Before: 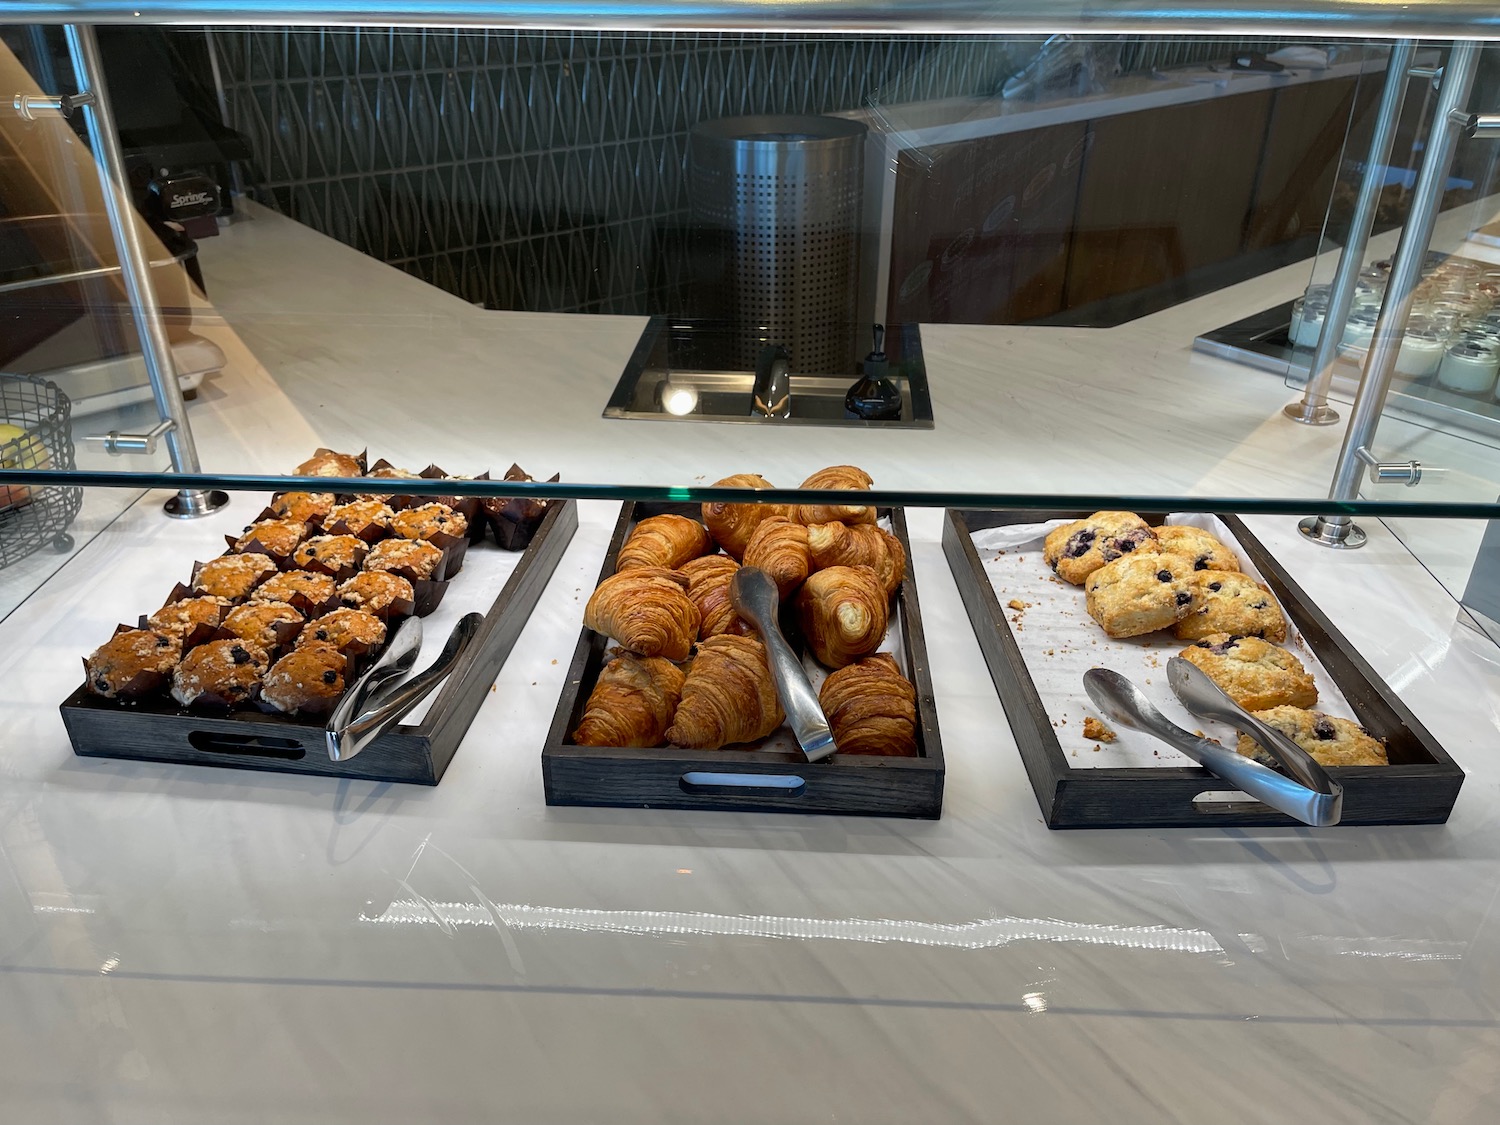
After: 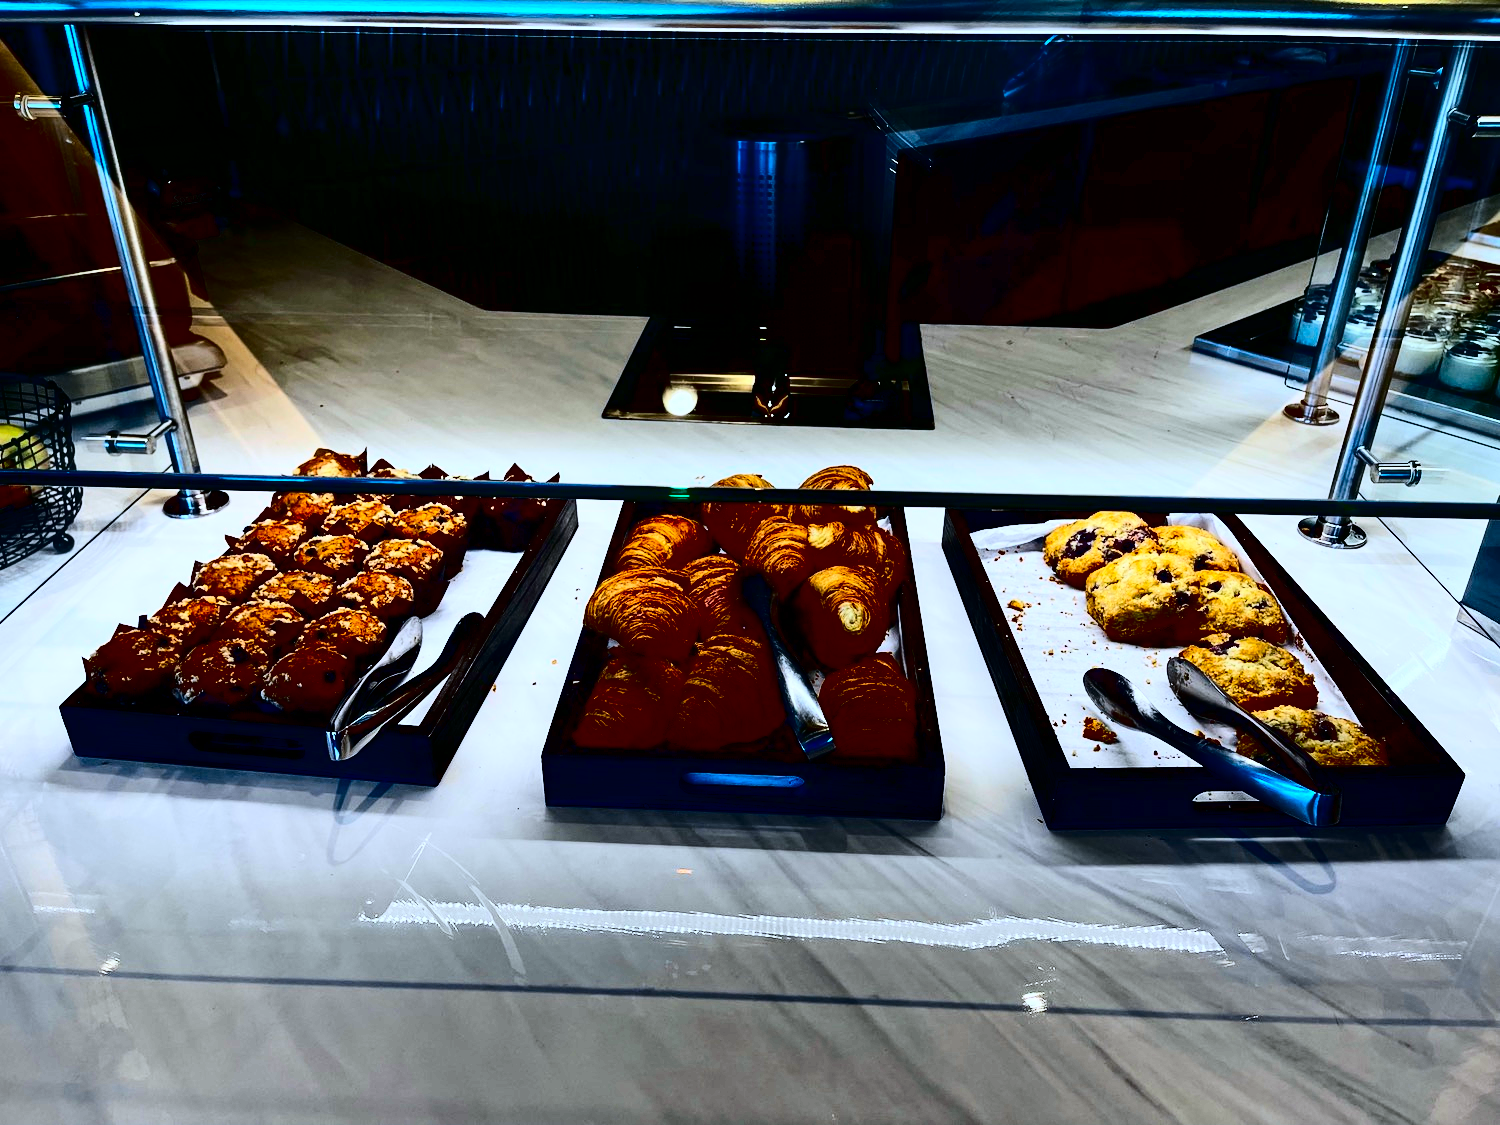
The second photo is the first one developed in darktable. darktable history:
white balance: red 0.954, blue 1.079
contrast brightness saturation: contrast 0.77, brightness -1, saturation 1
